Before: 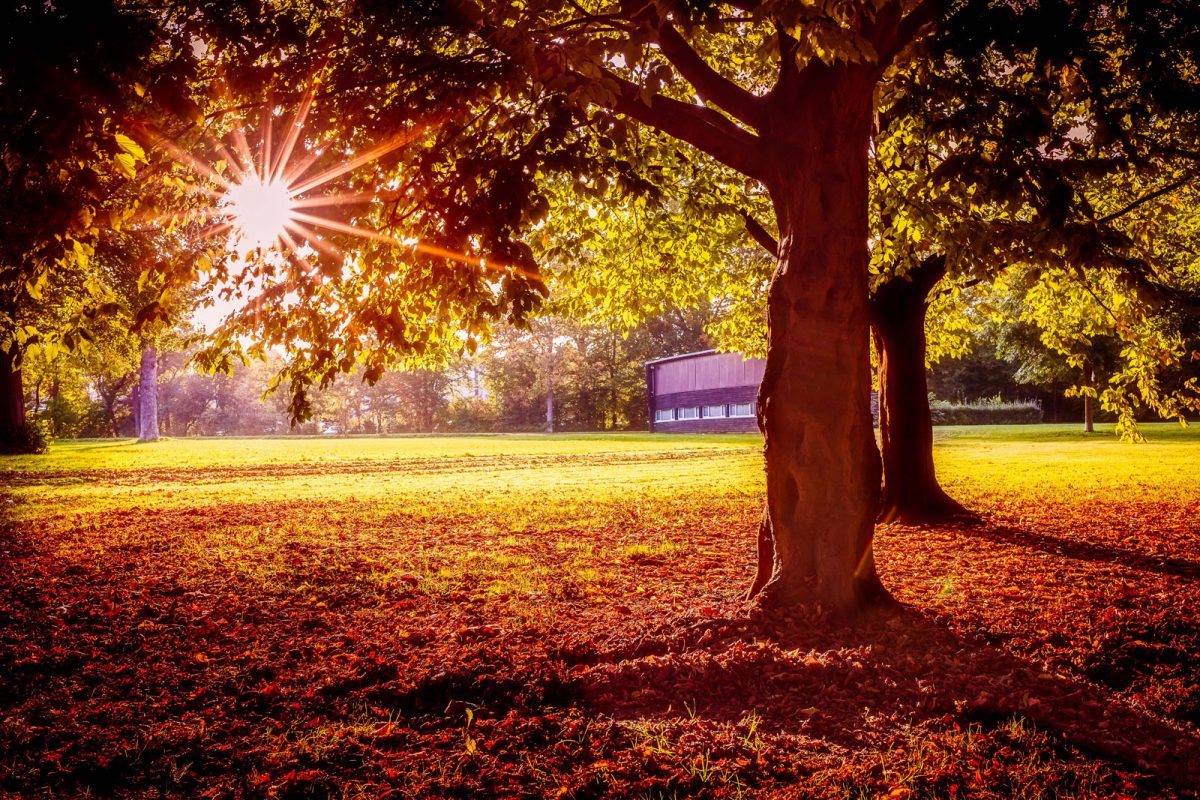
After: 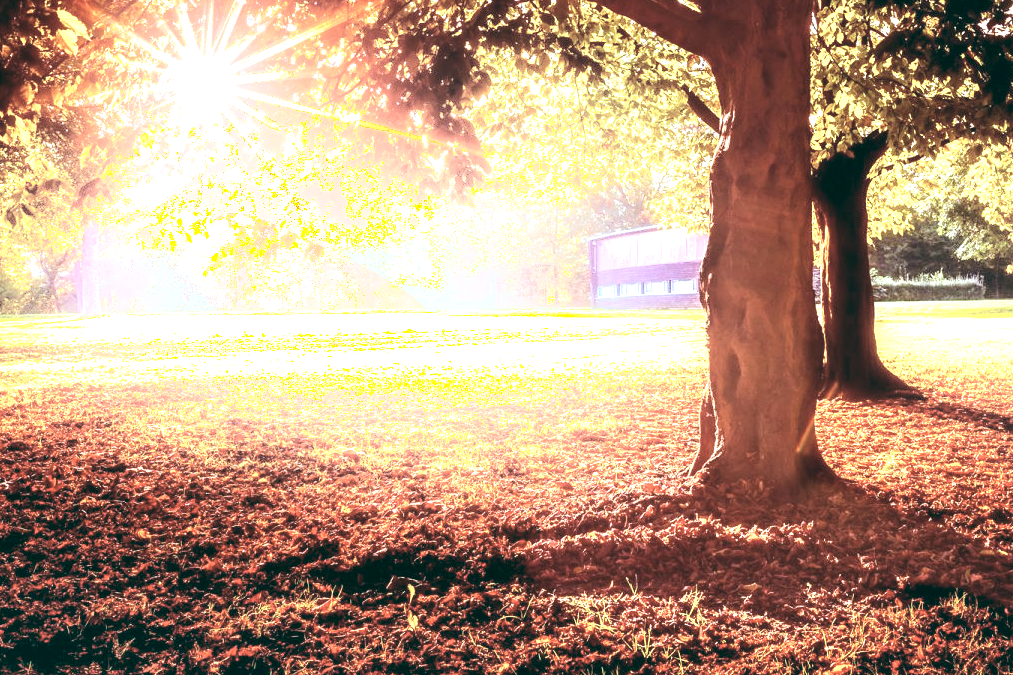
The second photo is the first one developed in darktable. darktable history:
exposure: black level correction 0, exposure 2 EV, compensate highlight preservation false
color balance: lift [1.005, 0.99, 1.007, 1.01], gamma [1, 1.034, 1.032, 0.966], gain [0.873, 1.055, 1.067, 0.933]
crop and rotate: left 4.842%, top 15.51%, right 10.668%
color correction: highlights a* -12.64, highlights b* -18.1, saturation 0.7
shadows and highlights: highlights 70.7, soften with gaussian
tone equalizer: -8 EV -0.55 EV
